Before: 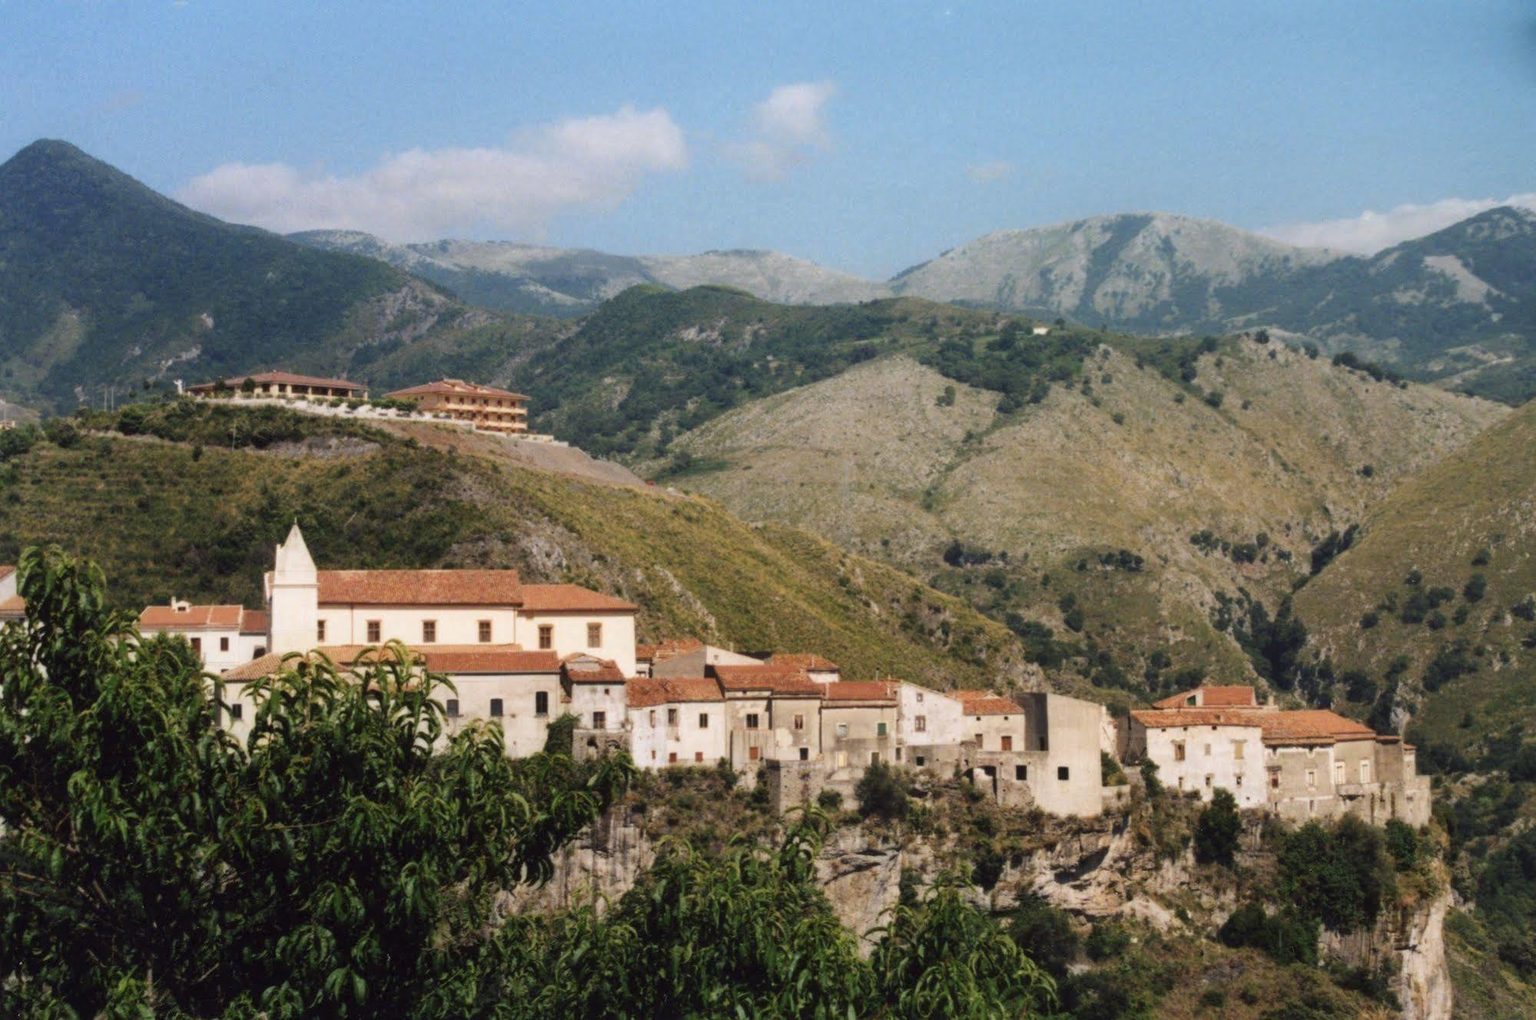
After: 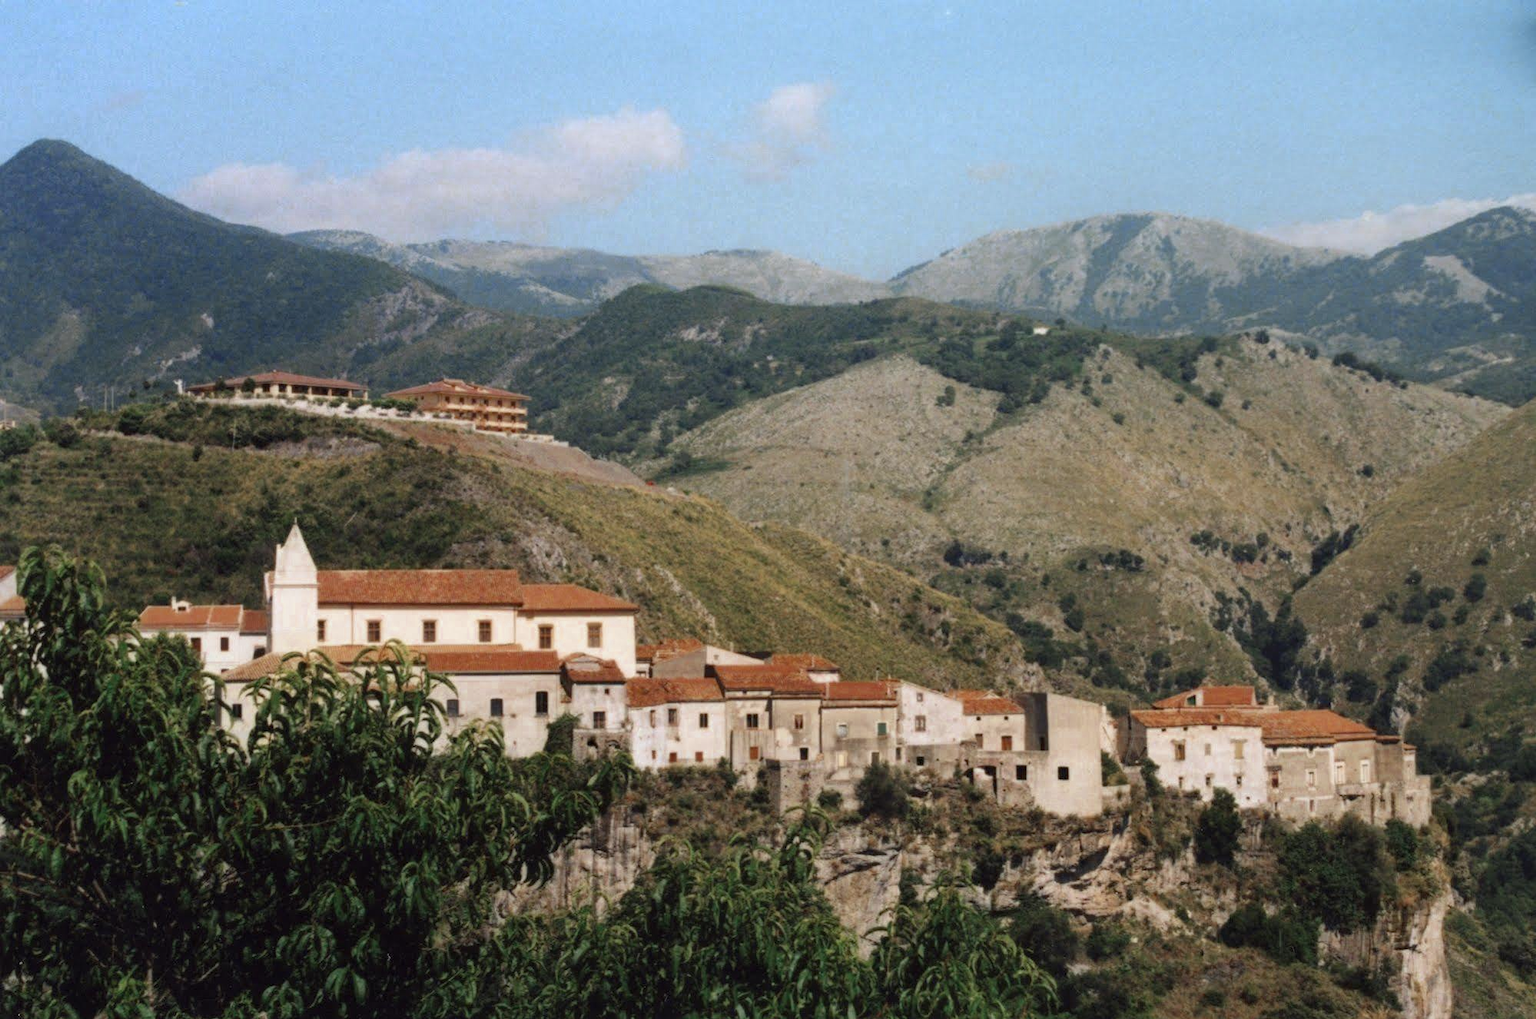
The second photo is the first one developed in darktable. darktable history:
color zones: curves: ch0 [(0, 0.5) (0.125, 0.4) (0.25, 0.5) (0.375, 0.4) (0.5, 0.4) (0.625, 0.6) (0.75, 0.6) (0.875, 0.5)]; ch1 [(0, 0.4) (0.125, 0.5) (0.25, 0.4) (0.375, 0.4) (0.5, 0.4) (0.625, 0.4) (0.75, 0.5) (0.875, 0.4)]; ch2 [(0, 0.6) (0.125, 0.5) (0.25, 0.5) (0.375, 0.6) (0.5, 0.6) (0.625, 0.5) (0.75, 0.5) (0.875, 0.5)]
haze removal: strength 0.113, distance 0.246, compatibility mode true
